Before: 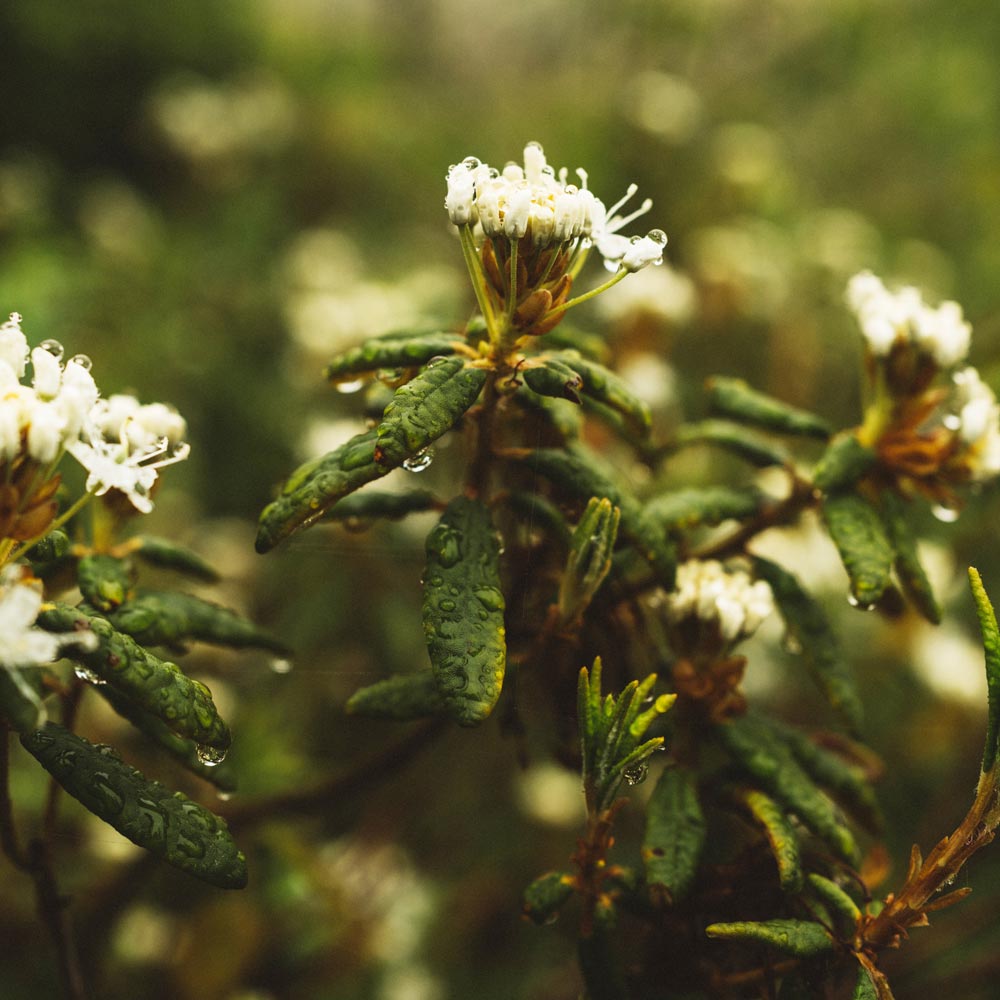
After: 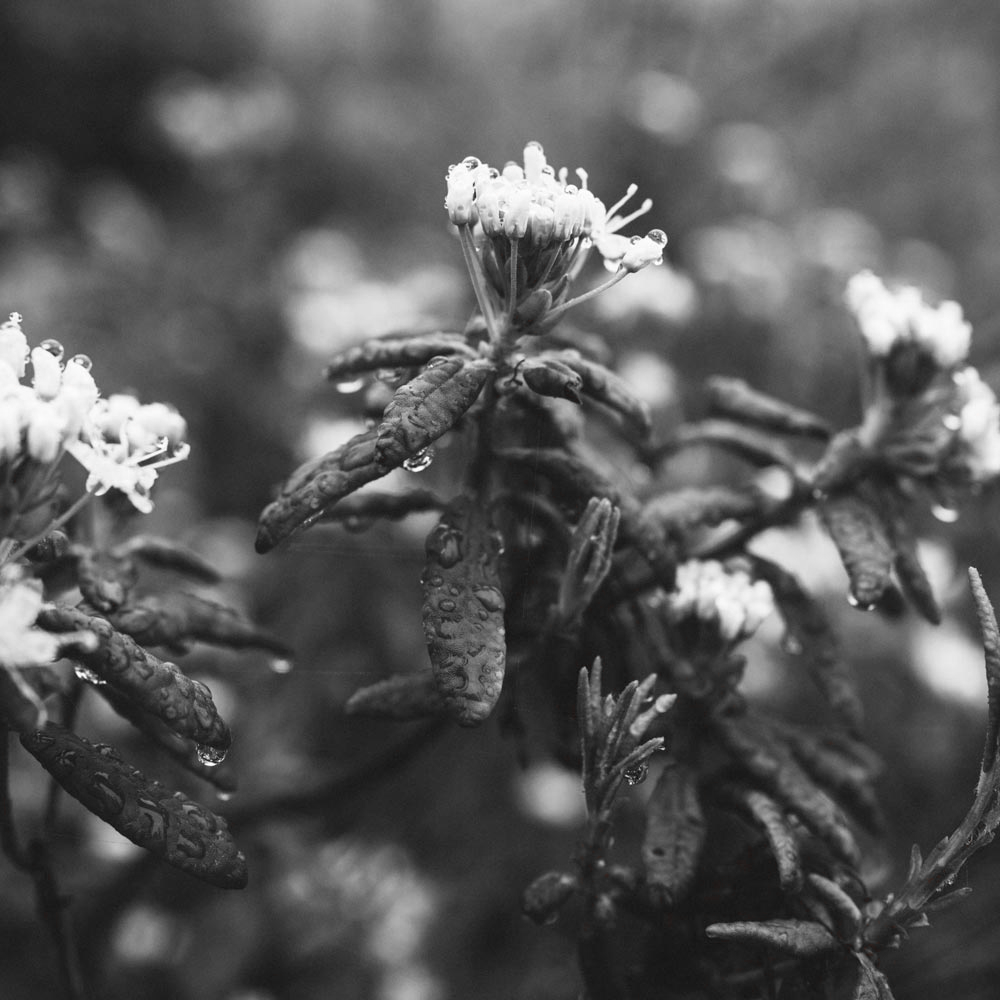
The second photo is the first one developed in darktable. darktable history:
color zones: curves: ch1 [(0, 0.006) (0.094, 0.285) (0.171, 0.001) (0.429, 0.001) (0.571, 0.003) (0.714, 0.004) (0.857, 0.004) (1, 0.006)], mix 30.69%
velvia: on, module defaults
